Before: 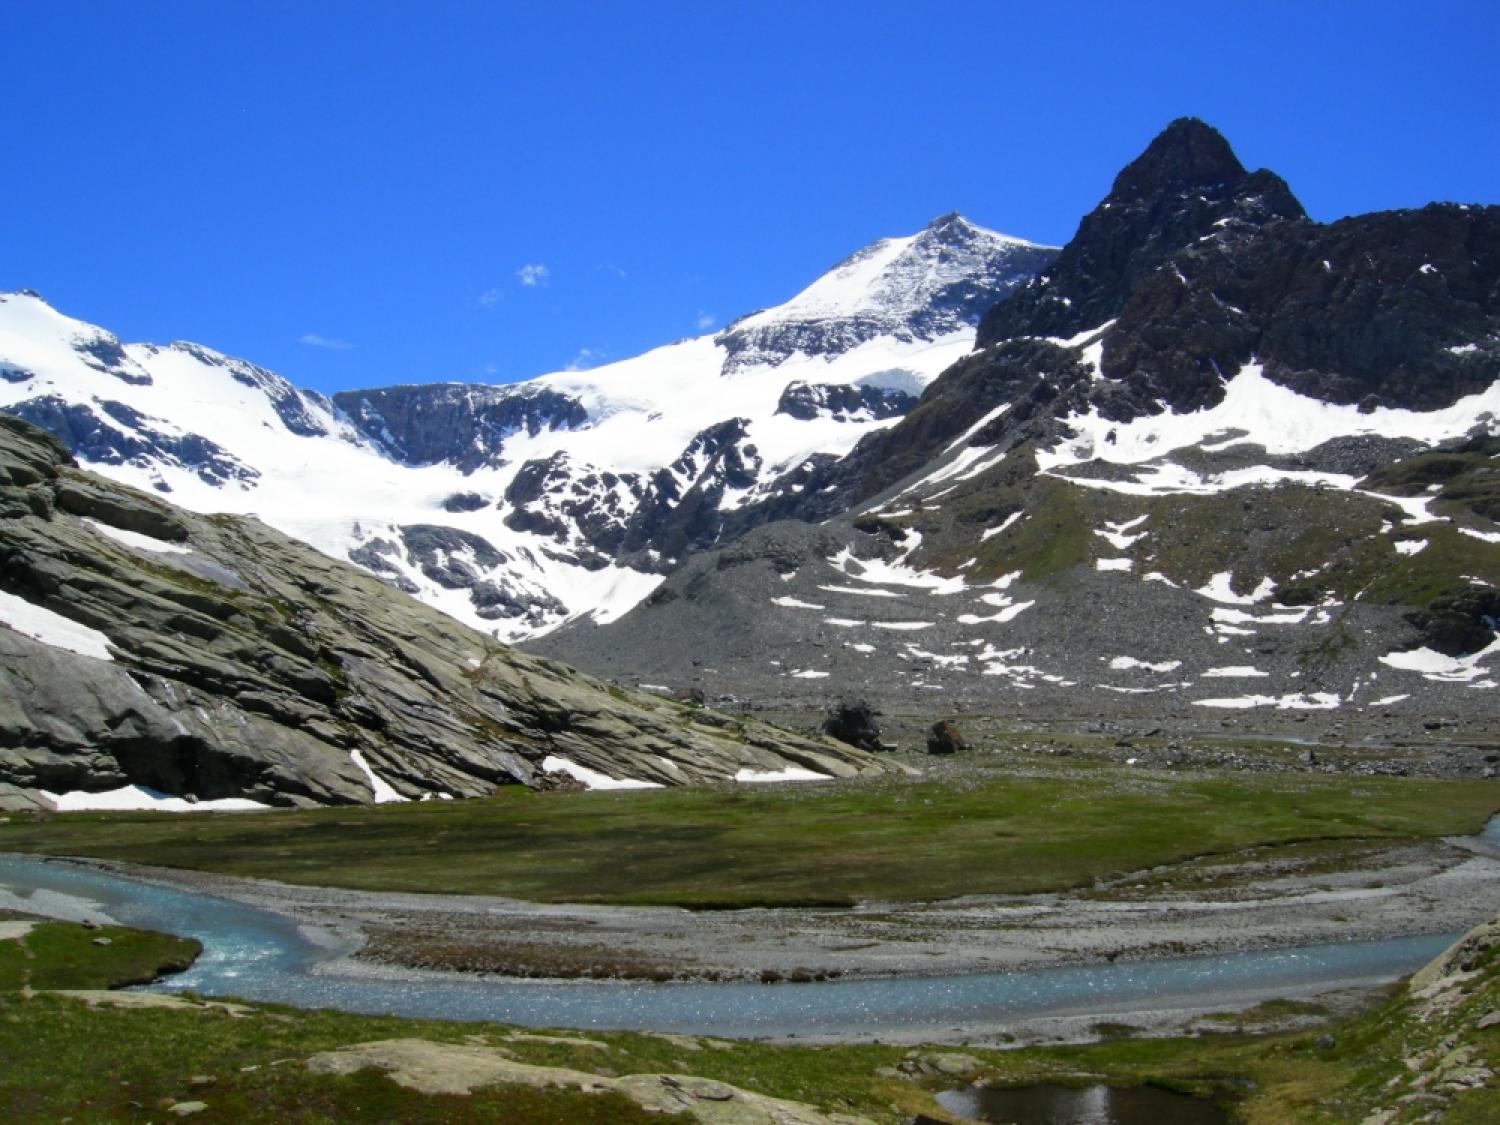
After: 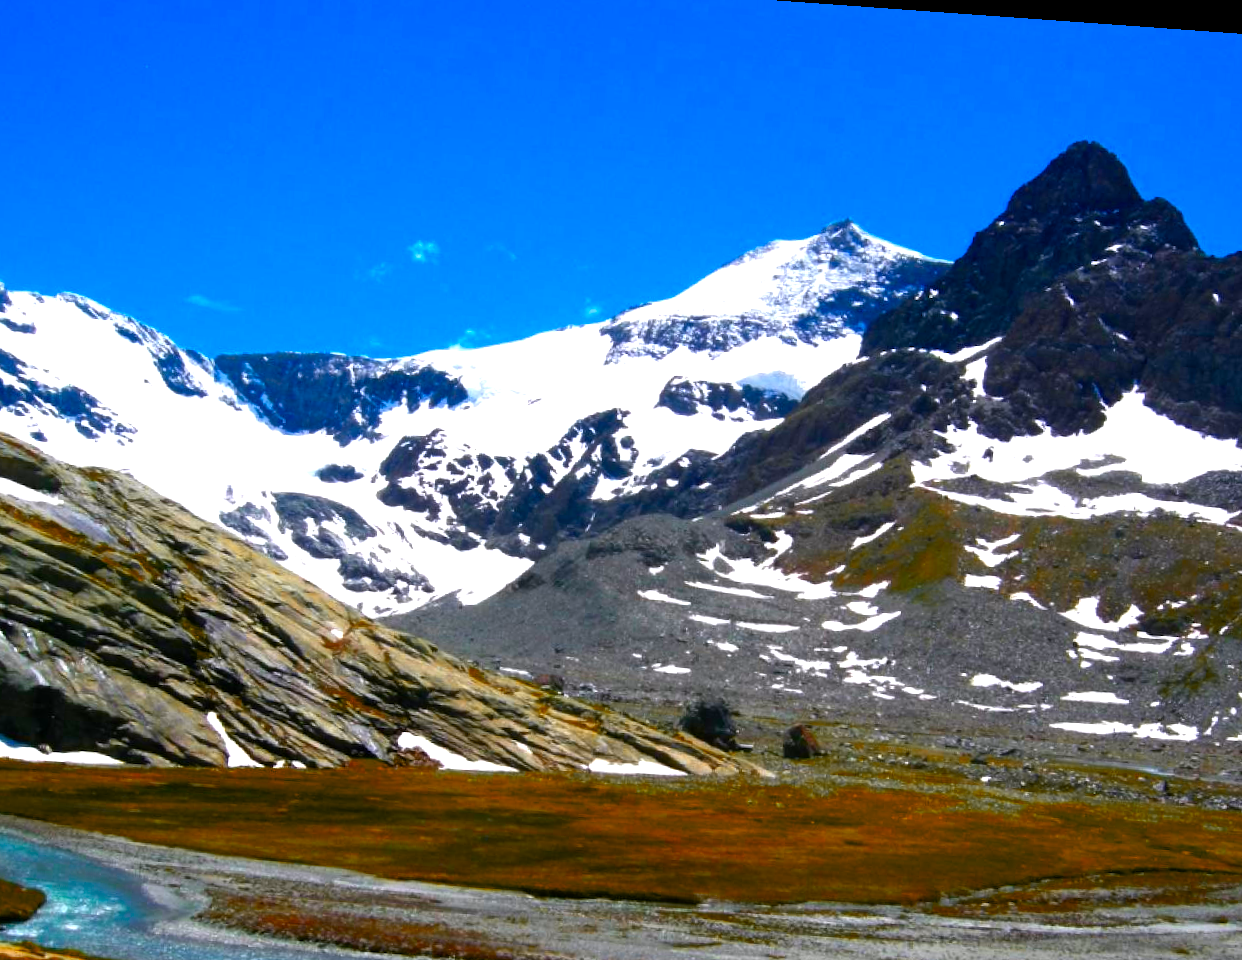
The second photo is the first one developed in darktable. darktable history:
white balance: red 1.009, blue 1.027
color balance rgb: linear chroma grading › global chroma 9%, perceptual saturation grading › global saturation 36%, perceptual saturation grading › shadows 35%, perceptual brilliance grading › global brilliance 21.21%, perceptual brilliance grading › shadows -35%, global vibrance 21.21%
color zones: curves: ch1 [(0.24, 0.634) (0.75, 0.5)]; ch2 [(0.253, 0.437) (0.745, 0.491)], mix 102.12%
rotate and perspective: rotation 4.1°, automatic cropping off
base curve: curves: ch0 [(0, 0) (0.297, 0.298) (1, 1)], preserve colors none
crop and rotate: left 10.77%, top 5.1%, right 10.41%, bottom 16.76%
shadows and highlights: radius 171.16, shadows 27, white point adjustment 3.13, highlights -67.95, soften with gaussian
